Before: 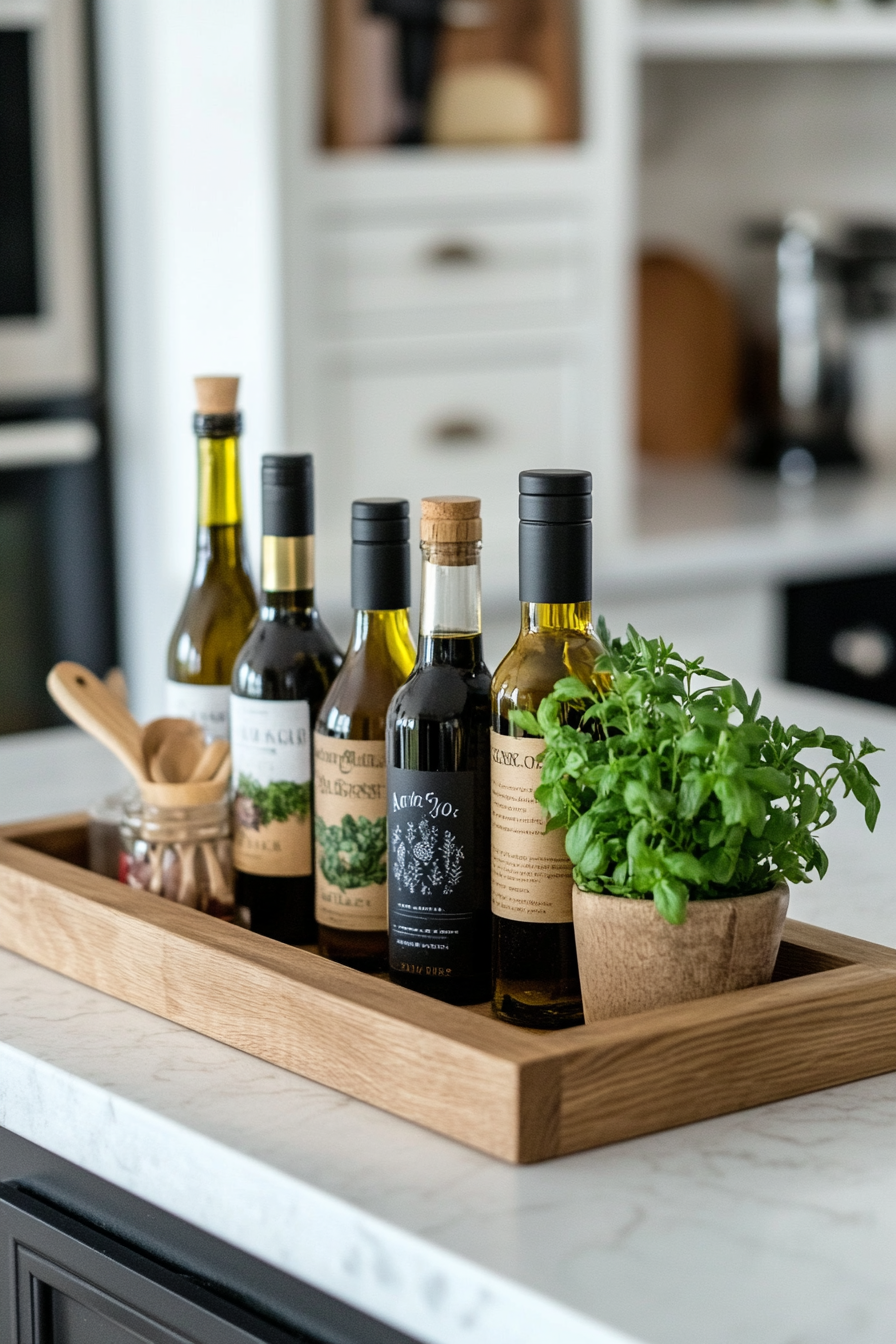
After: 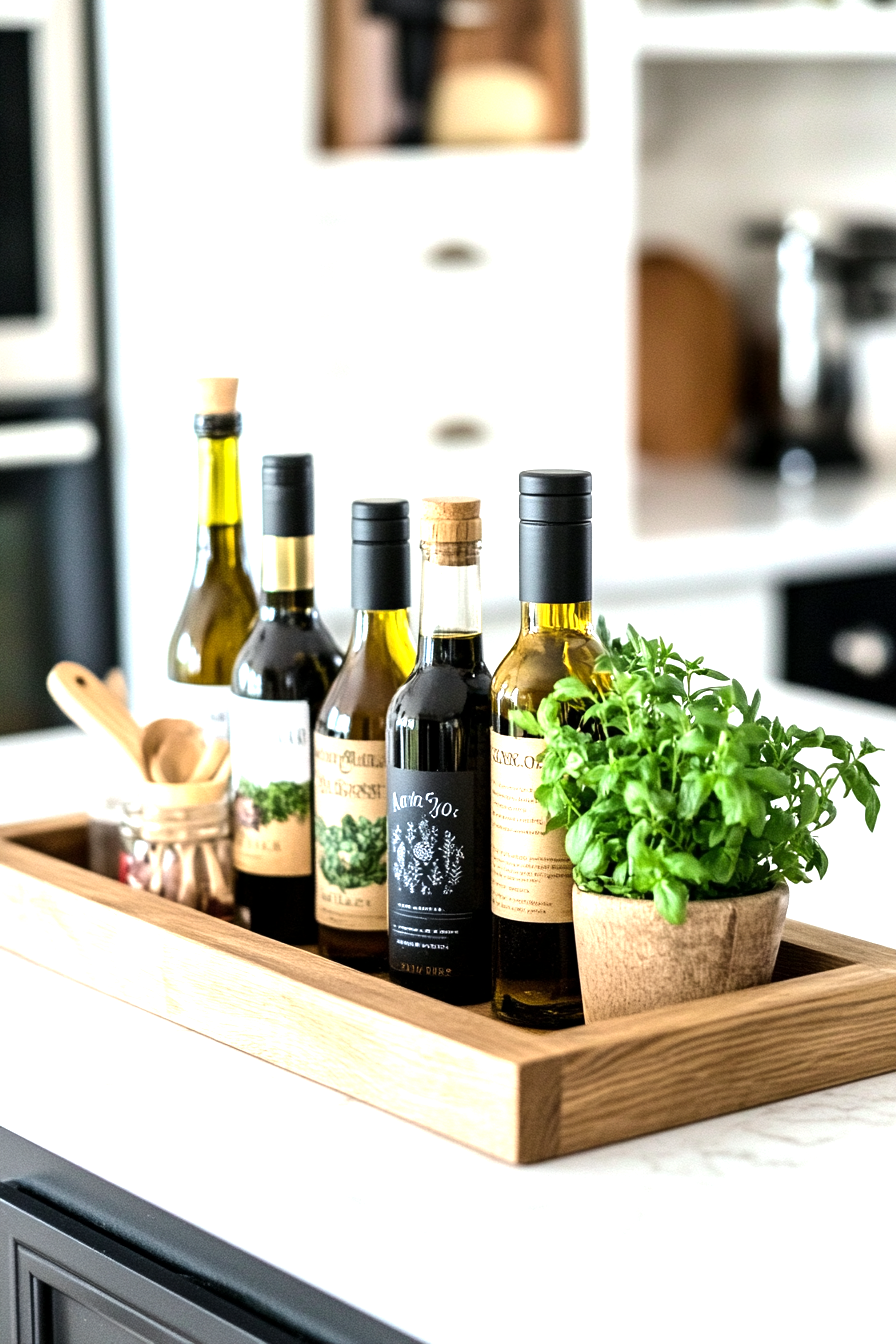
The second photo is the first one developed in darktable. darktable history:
exposure: black level correction 0.001, exposure 0.955 EV, compensate exposure bias true, compensate highlight preservation false
tone equalizer: -8 EV -0.417 EV, -7 EV -0.389 EV, -6 EV -0.333 EV, -5 EV -0.222 EV, -3 EV 0.222 EV, -2 EV 0.333 EV, -1 EV 0.389 EV, +0 EV 0.417 EV, edges refinement/feathering 500, mask exposure compensation -1.57 EV, preserve details no
